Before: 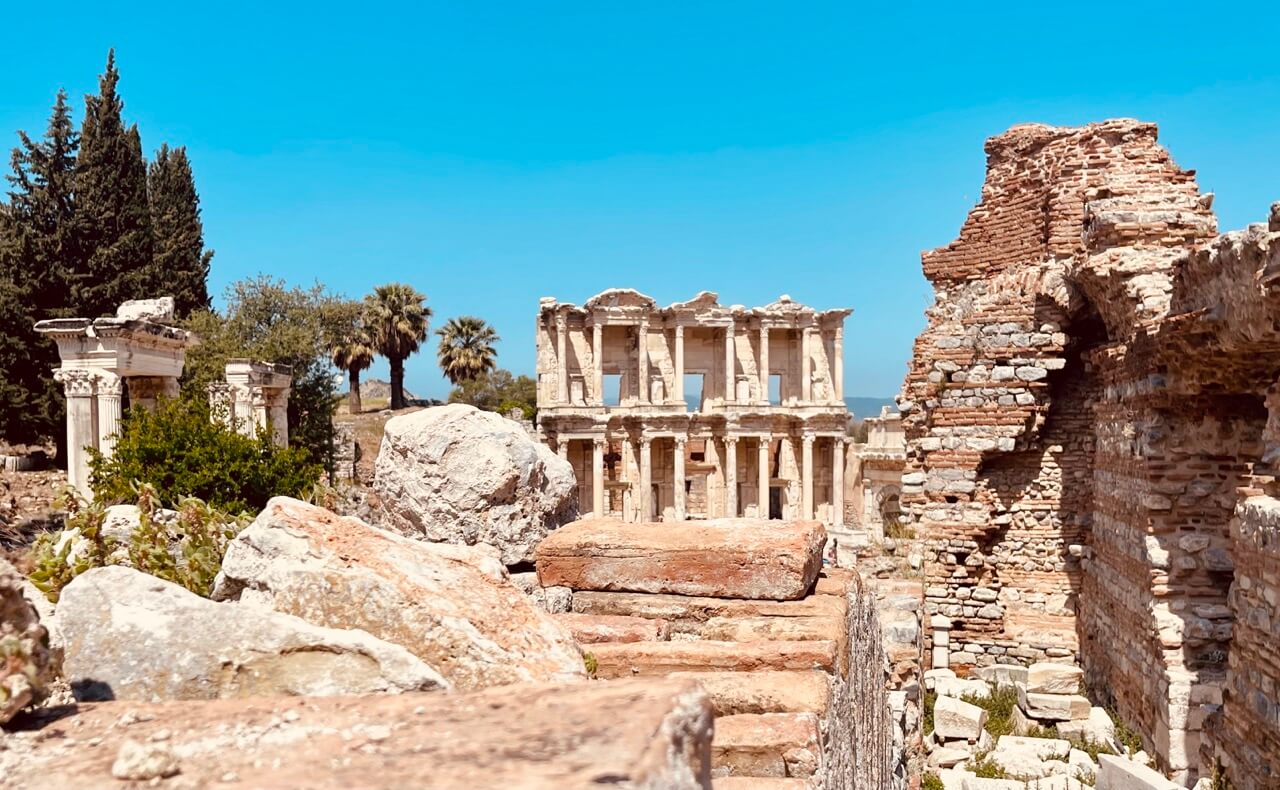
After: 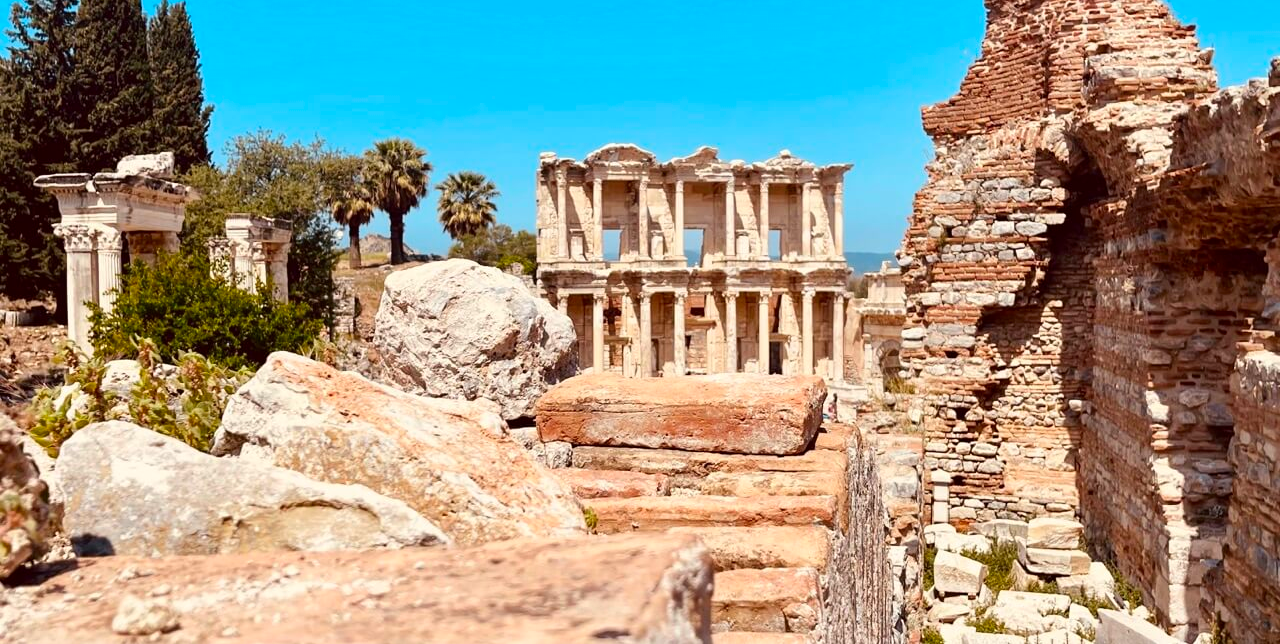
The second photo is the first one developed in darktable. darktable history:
crop and rotate: top 18.411%
contrast brightness saturation: contrast 0.086, saturation 0.282
